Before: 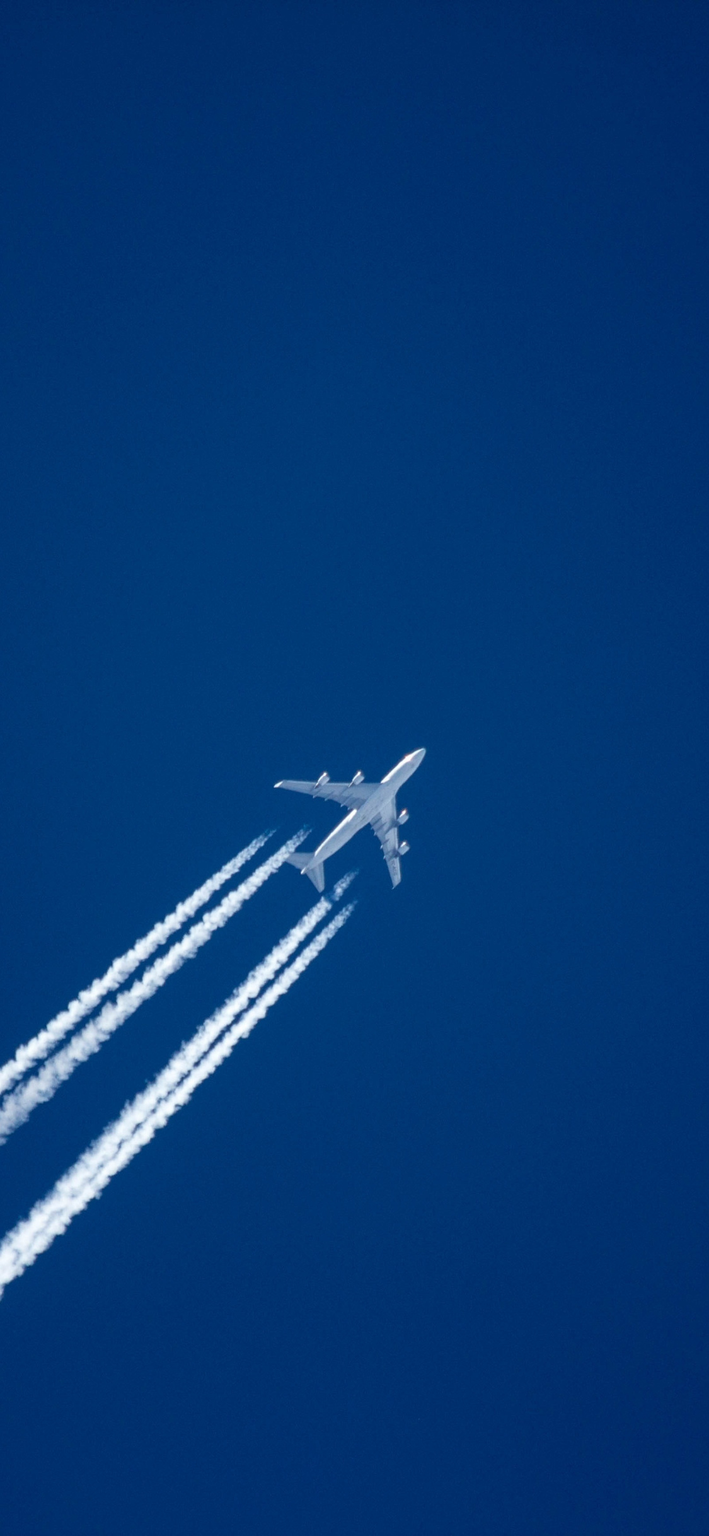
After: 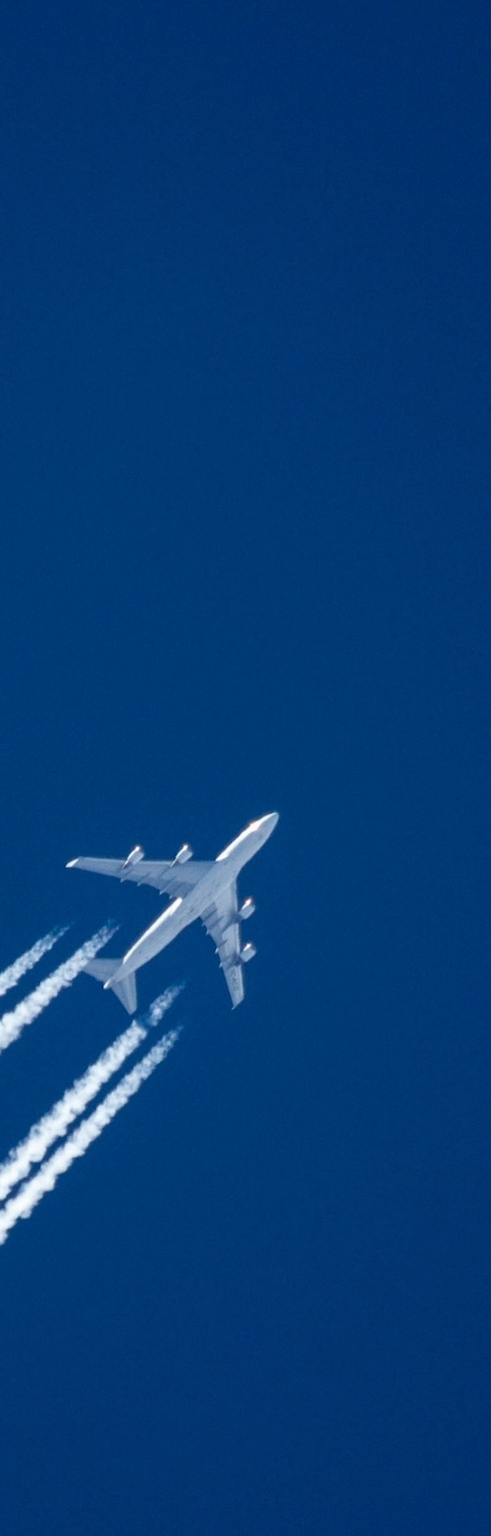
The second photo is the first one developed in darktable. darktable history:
exposure: exposure -0.021 EV, compensate highlight preservation false
crop: left 32.075%, top 10.976%, right 18.355%, bottom 17.596%
